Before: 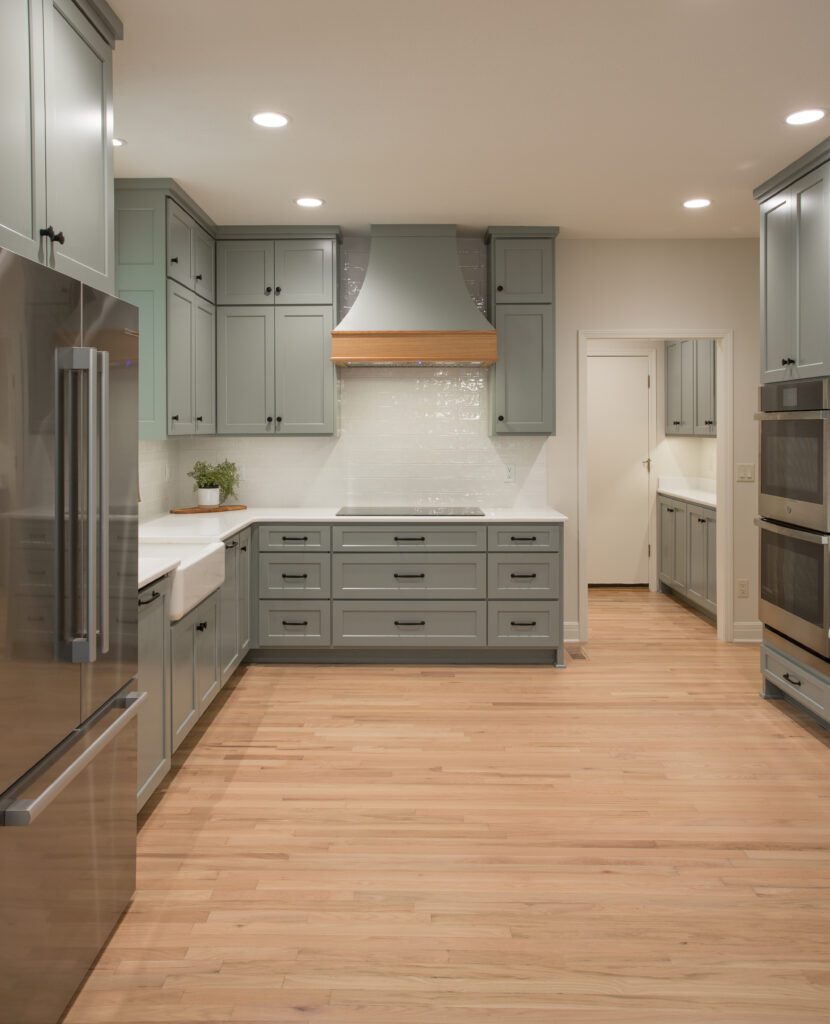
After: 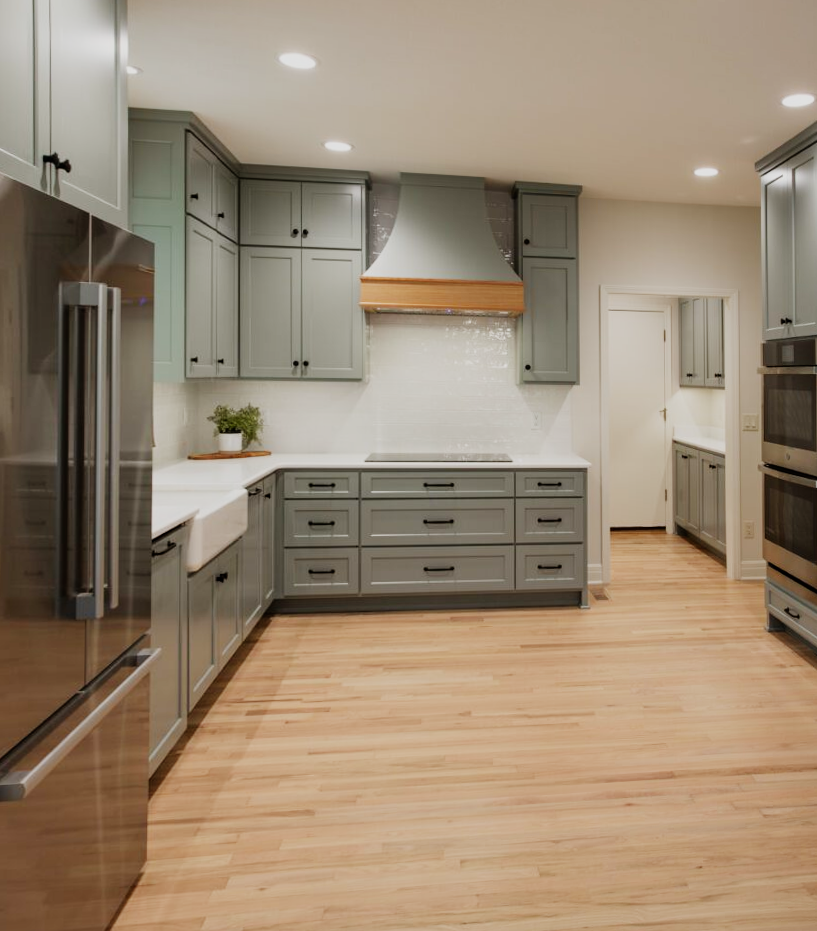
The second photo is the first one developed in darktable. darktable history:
rotate and perspective: rotation -0.013°, lens shift (vertical) -0.027, lens shift (horizontal) 0.178, crop left 0.016, crop right 0.989, crop top 0.082, crop bottom 0.918
sigmoid: contrast 1.69, skew -0.23, preserve hue 0%, red attenuation 0.1, red rotation 0.035, green attenuation 0.1, green rotation -0.017, blue attenuation 0.15, blue rotation -0.052, base primaries Rec2020
